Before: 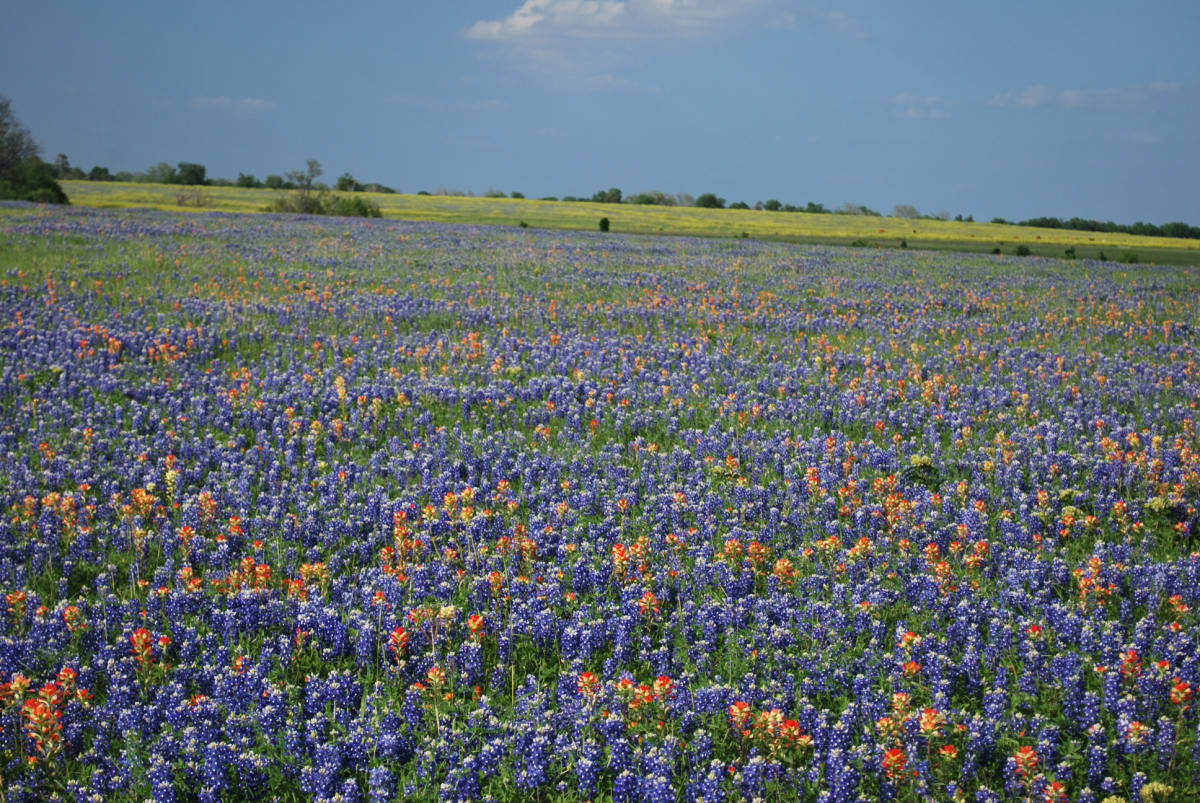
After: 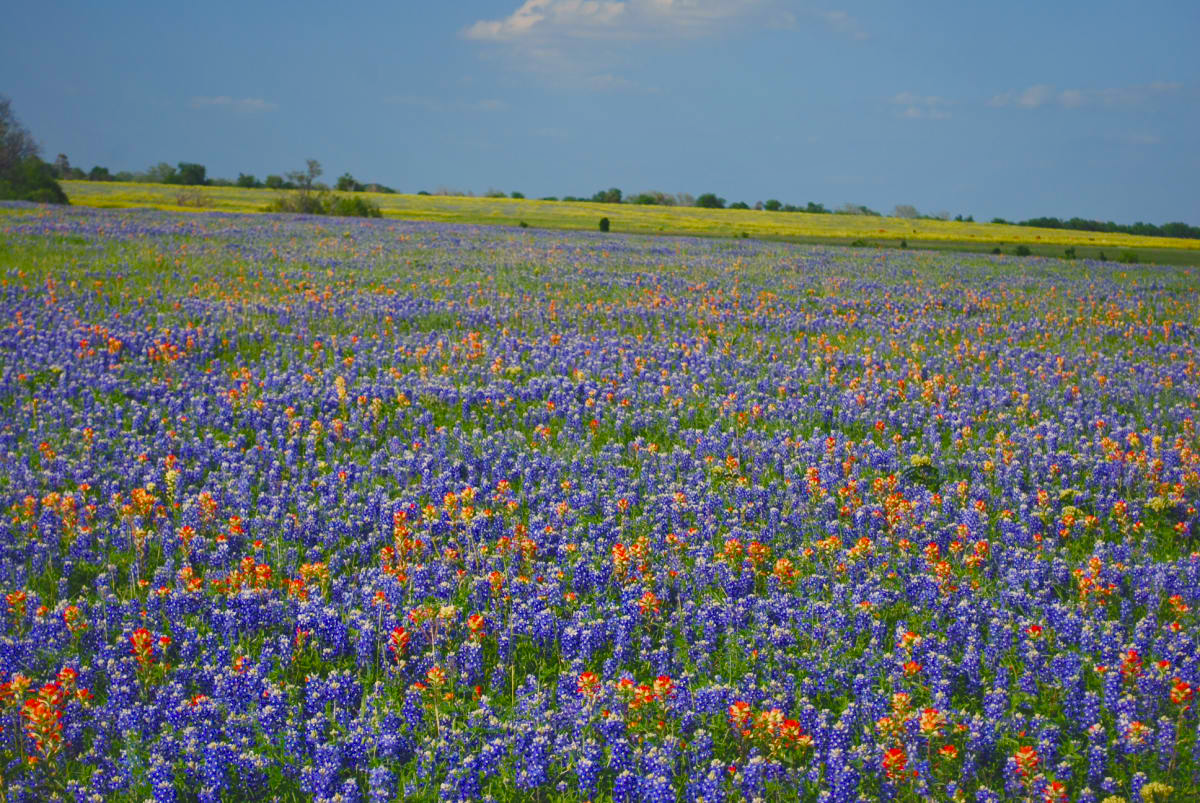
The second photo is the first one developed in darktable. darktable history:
color balance rgb: shadows lift › chroma 3%, shadows lift › hue 280.8°, power › hue 330°, highlights gain › chroma 3%, highlights gain › hue 75.6°, global offset › luminance 0.7%, perceptual saturation grading › global saturation 20%, perceptual saturation grading › highlights -25%, perceptual saturation grading › shadows 50%, global vibrance 20.33%
shadows and highlights: on, module defaults
